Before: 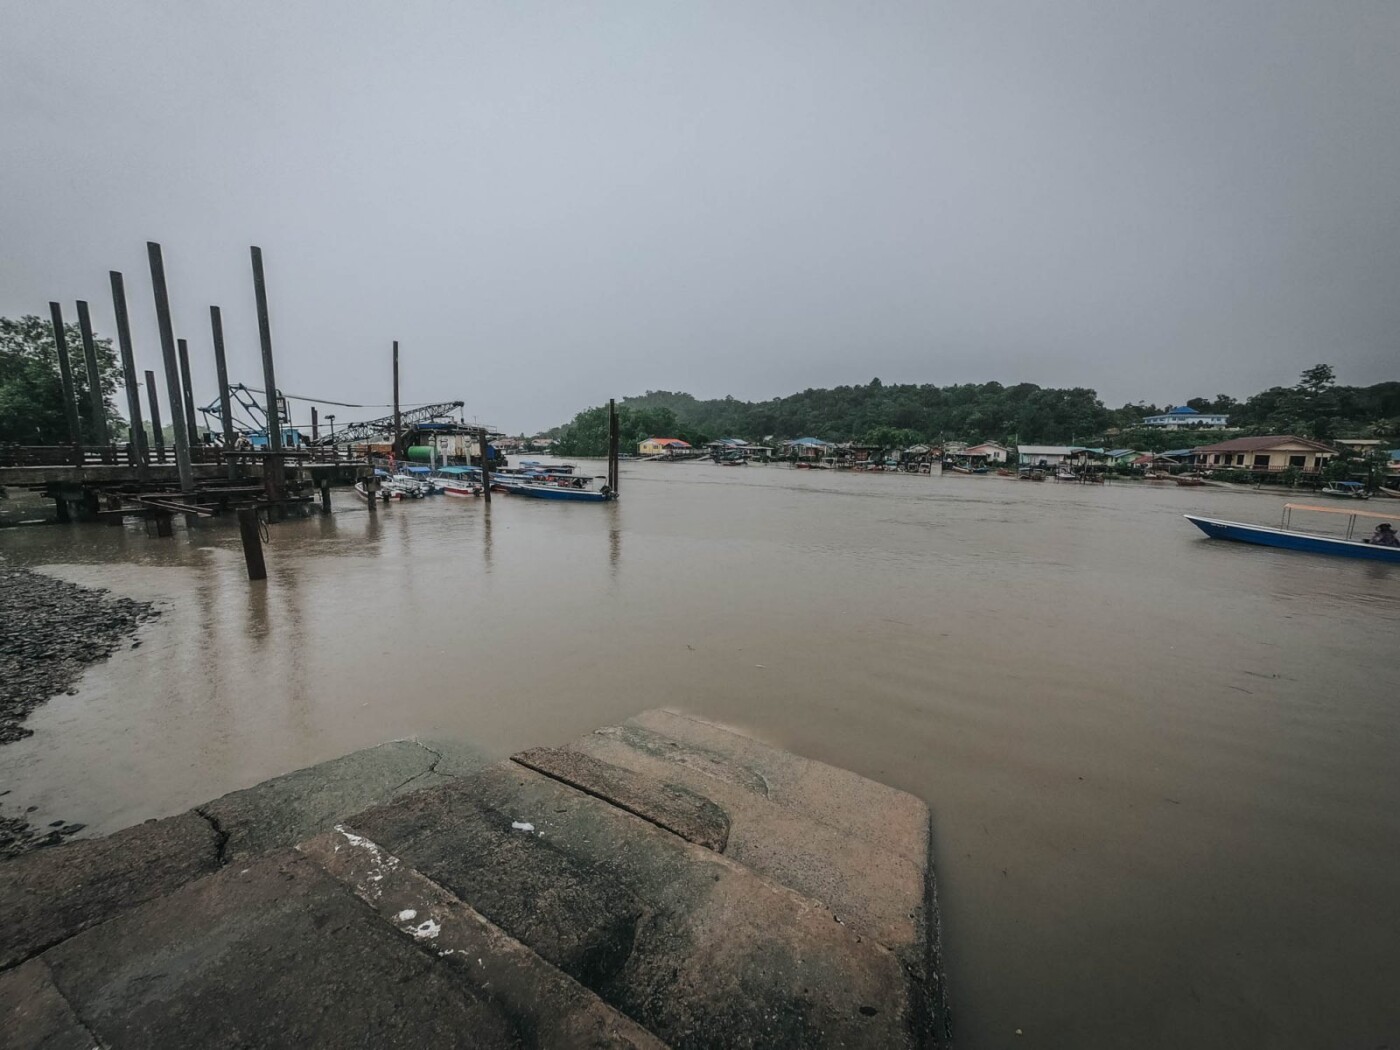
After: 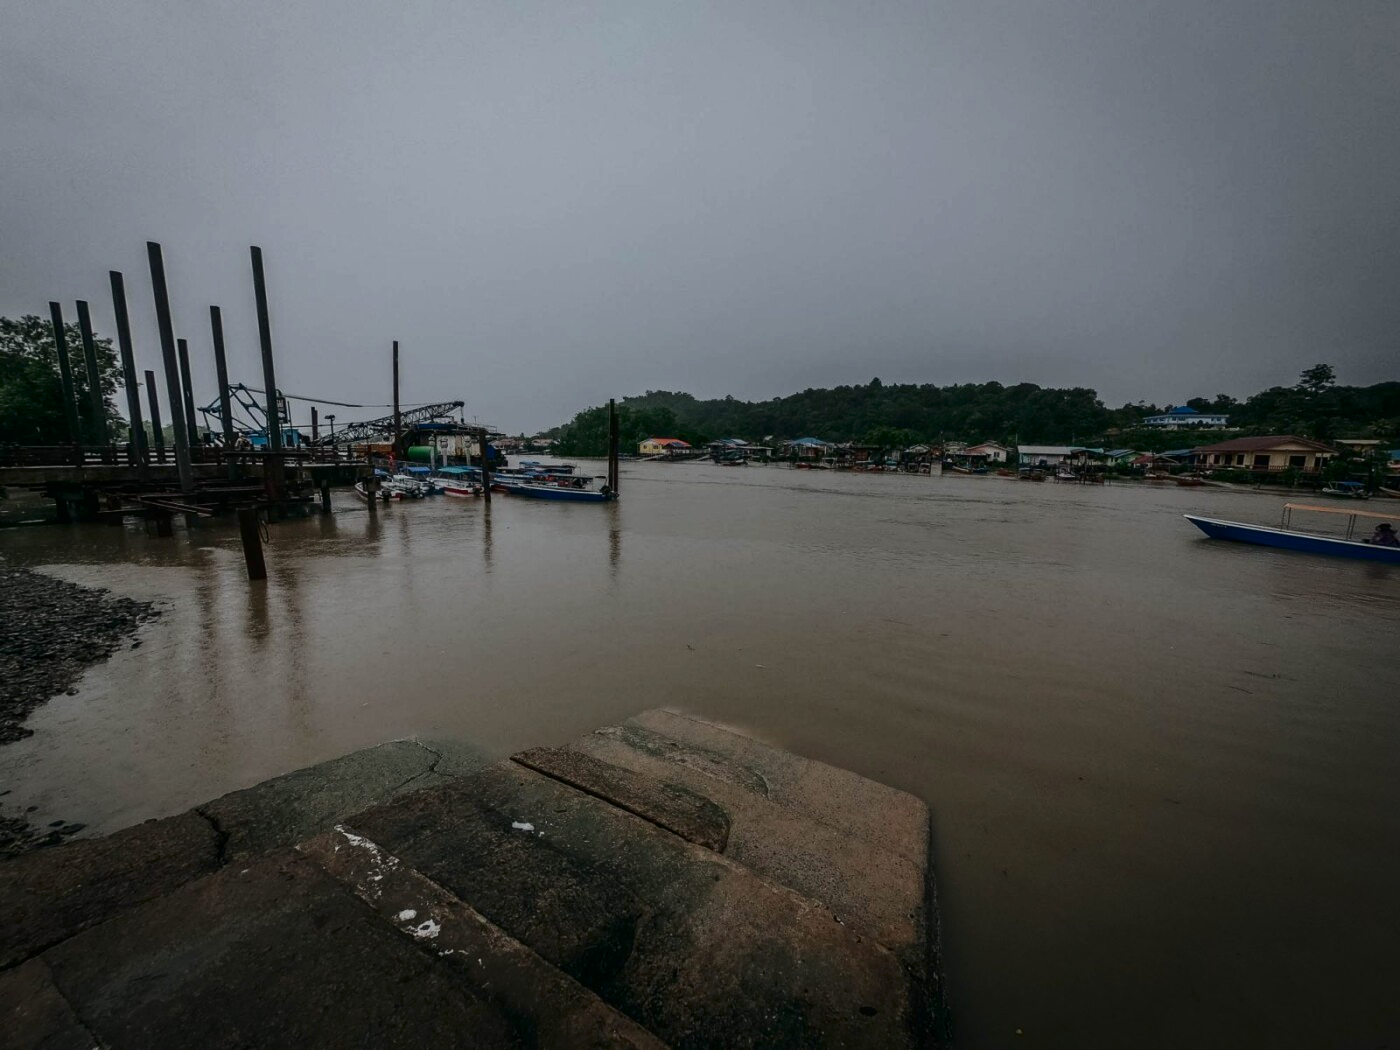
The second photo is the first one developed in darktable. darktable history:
contrast brightness saturation: contrast 0.194, brightness -0.114, saturation 0.207
exposure: exposure -0.565 EV, compensate highlight preservation false
